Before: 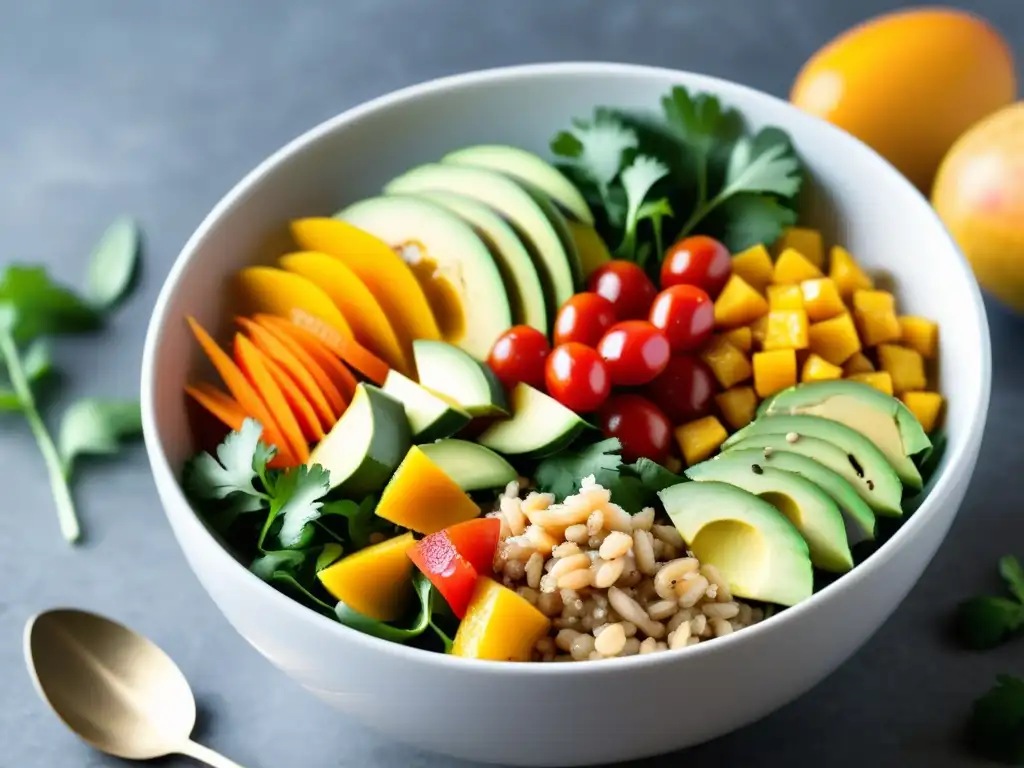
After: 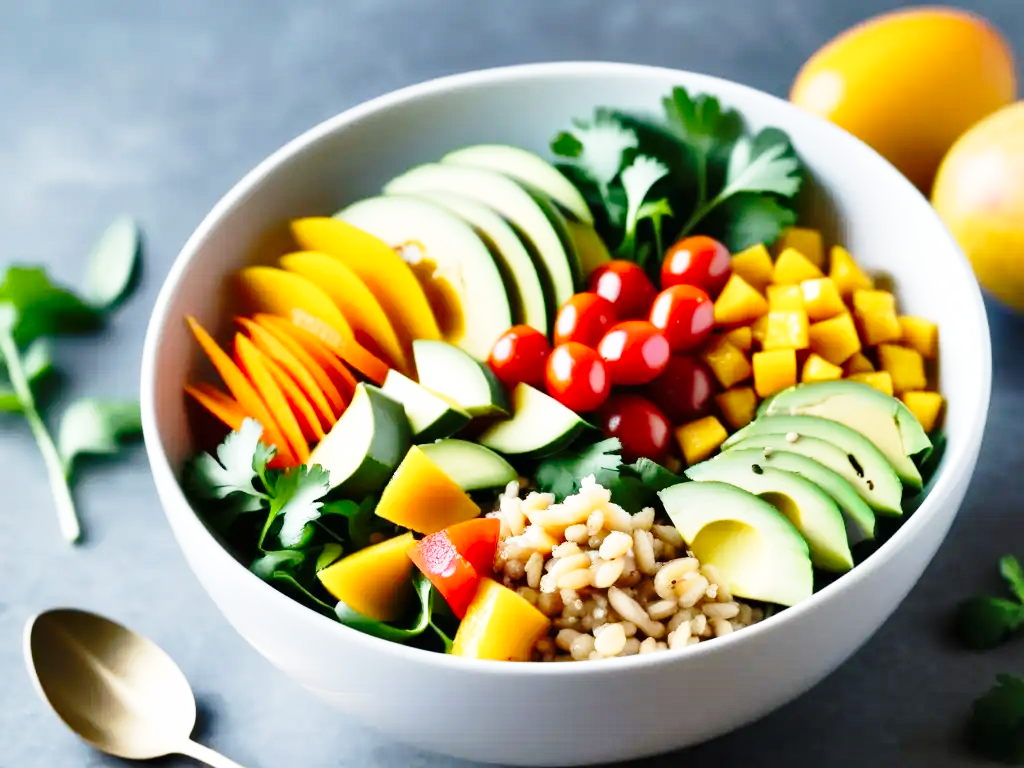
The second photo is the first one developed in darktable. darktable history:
base curve: curves: ch0 [(0, 0) (0.028, 0.03) (0.121, 0.232) (0.46, 0.748) (0.859, 0.968) (1, 1)], preserve colors none
shadows and highlights: soften with gaussian
